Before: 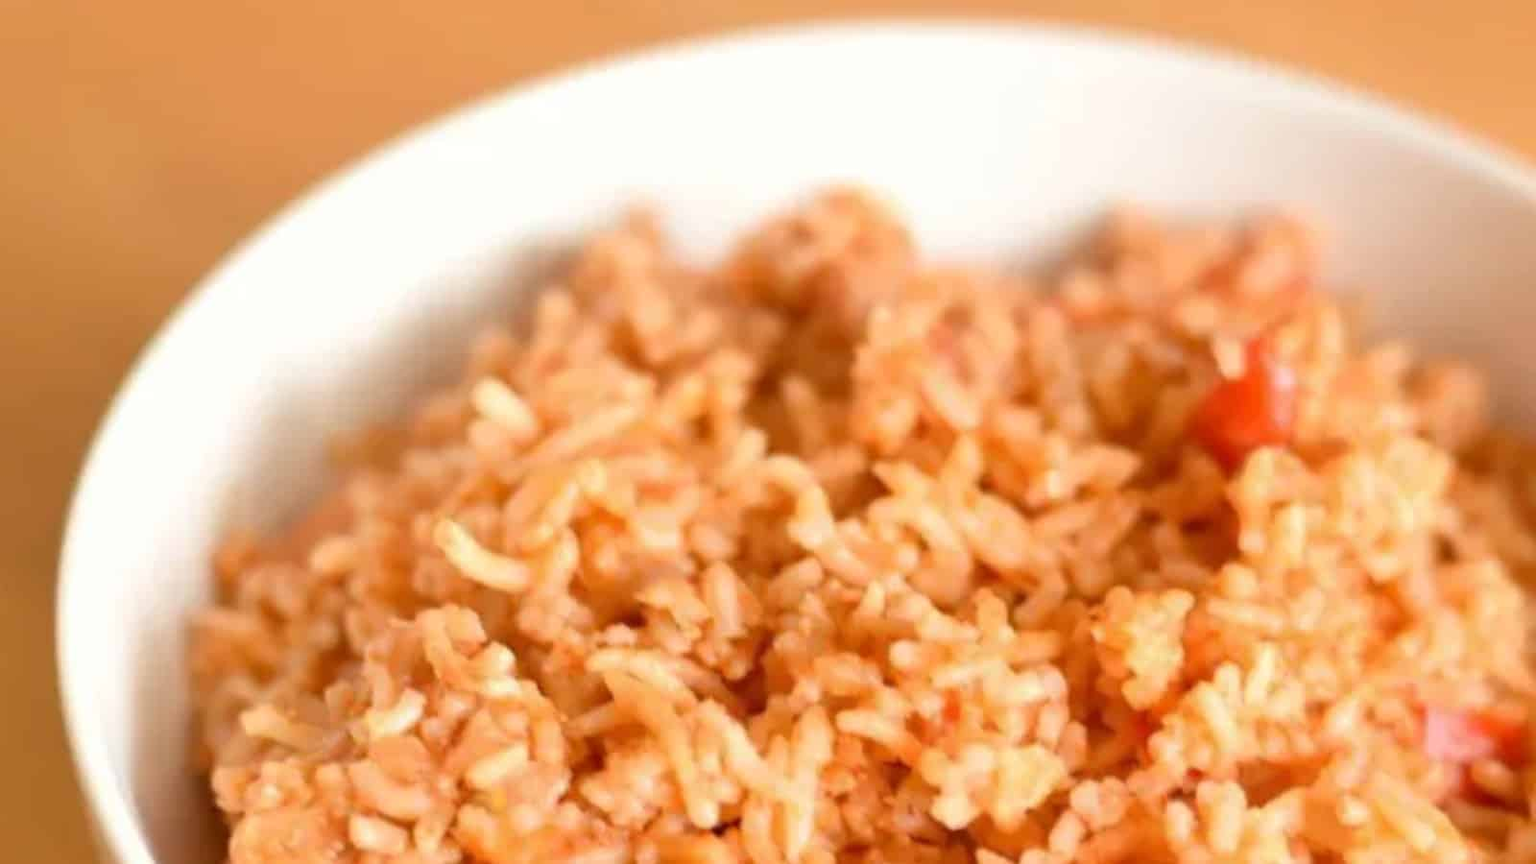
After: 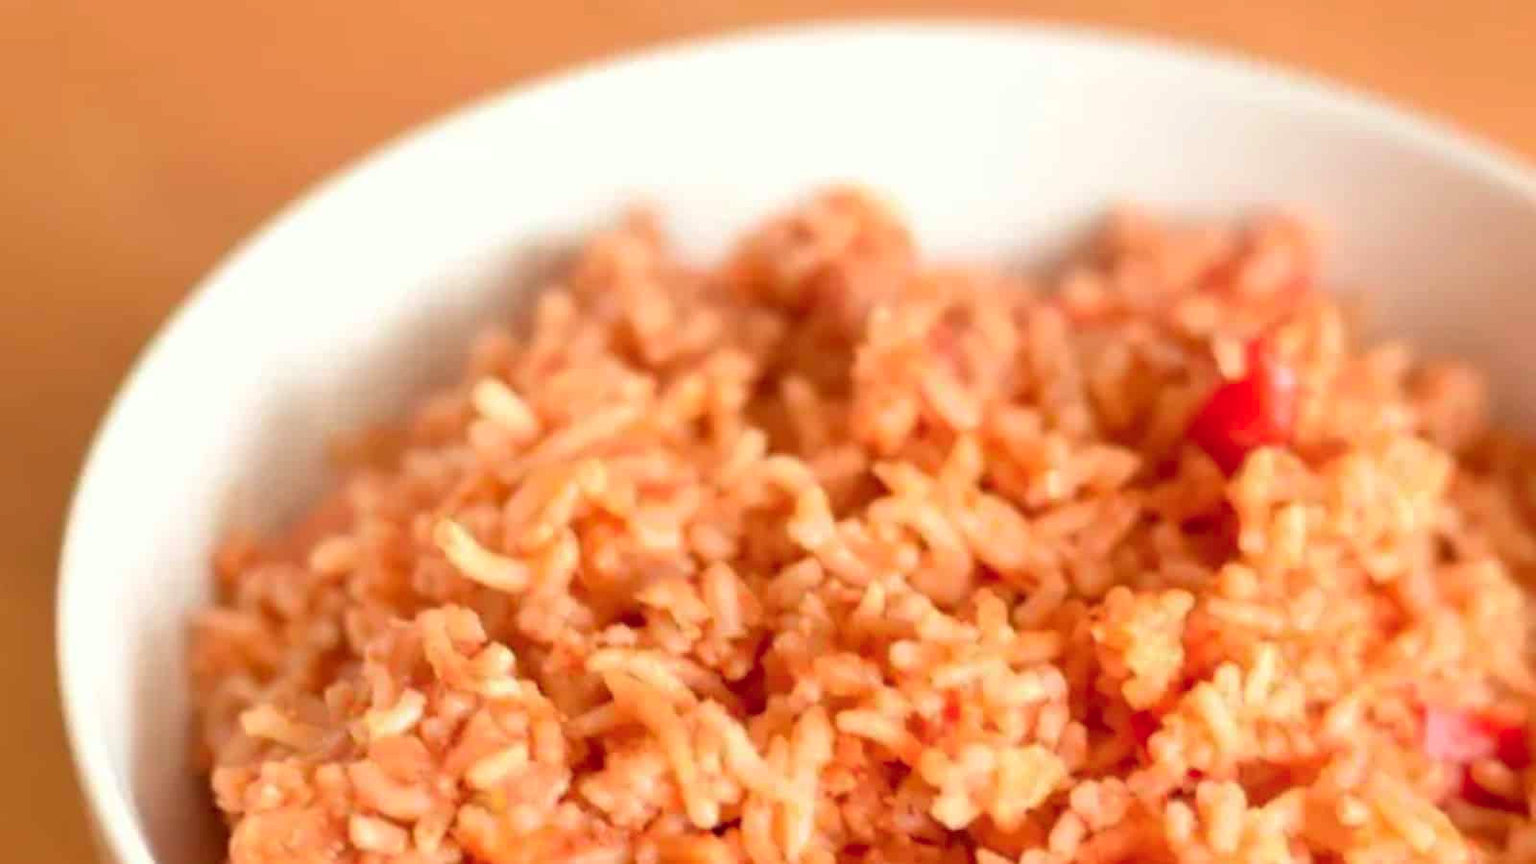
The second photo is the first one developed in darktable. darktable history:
base curve: curves: ch0 [(0, 0) (0.472, 0.455) (1, 1)], preserve colors none
color calibration: output R [0.946, 0.065, -0.013, 0], output G [-0.246, 1.264, -0.017, 0], output B [0.046, -0.098, 1.05, 0], illuminant custom, x 0.344, y 0.359, temperature 5045.54 K
